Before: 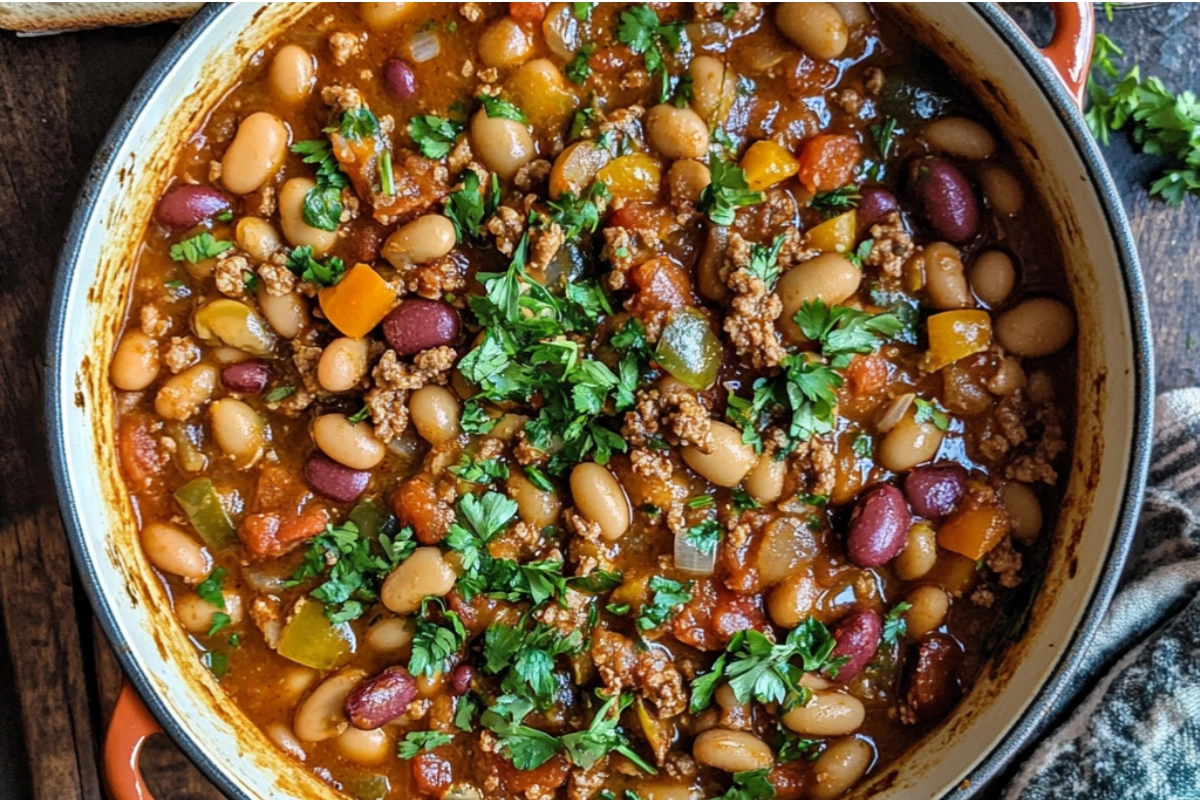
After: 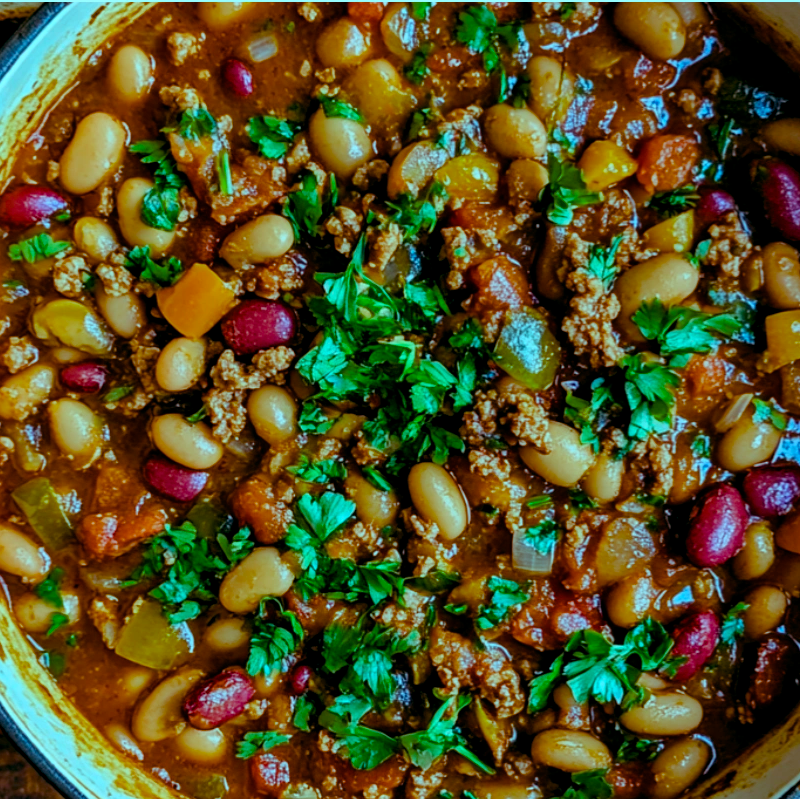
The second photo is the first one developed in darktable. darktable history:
color balance rgb: shadows lift › luminance -7.7%, shadows lift › chroma 2.13%, shadows lift › hue 165.27°, power › luminance -7.77%, power › chroma 1.34%, power › hue 330.55°, highlights gain › luminance -33.33%, highlights gain › chroma 5.68%, highlights gain › hue 217.2°, global offset › luminance -0.33%, global offset › chroma 0.11%, global offset › hue 165.27°, perceptual saturation grading › global saturation 27.72%, perceptual saturation grading › highlights -25%, perceptual saturation grading › mid-tones 25%, perceptual saturation grading › shadows 50%
color balance: contrast 8.5%, output saturation 105%
crop and rotate: left 13.537%, right 19.796%
